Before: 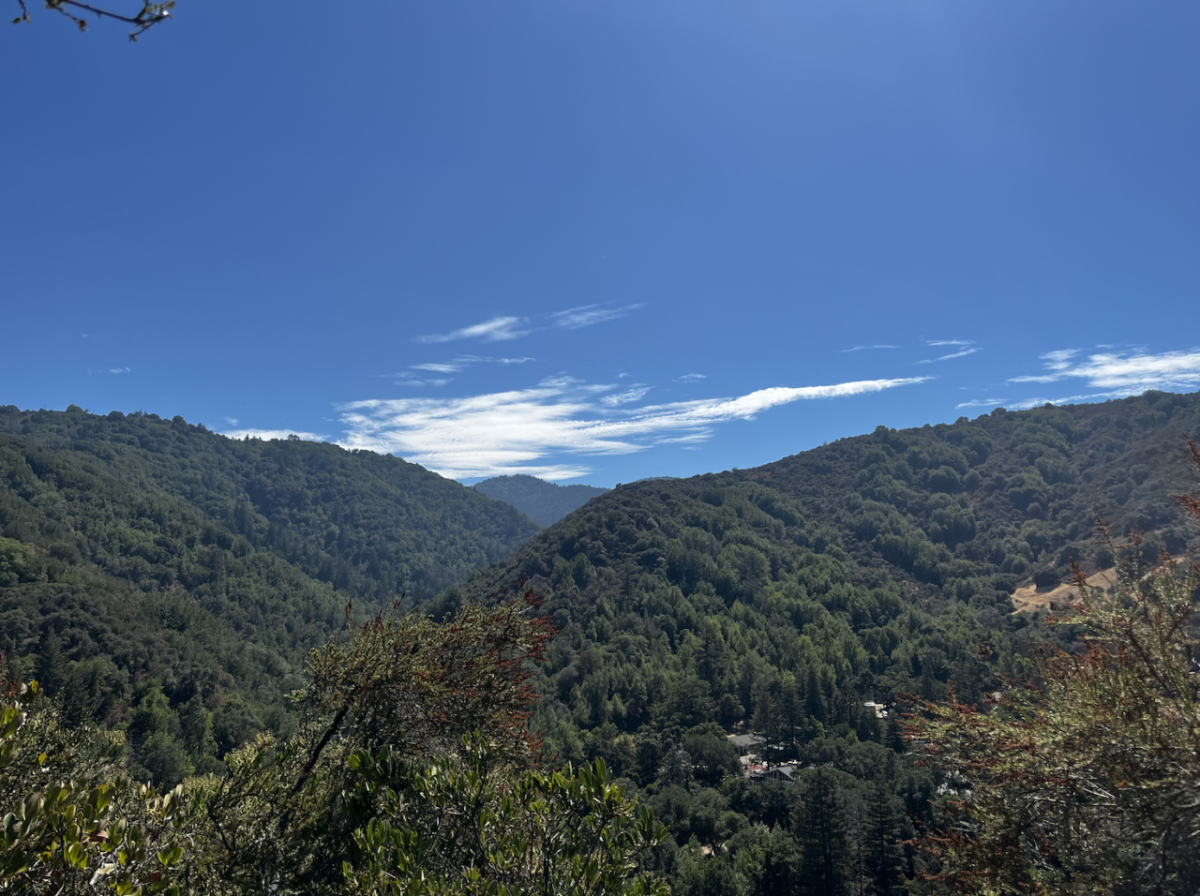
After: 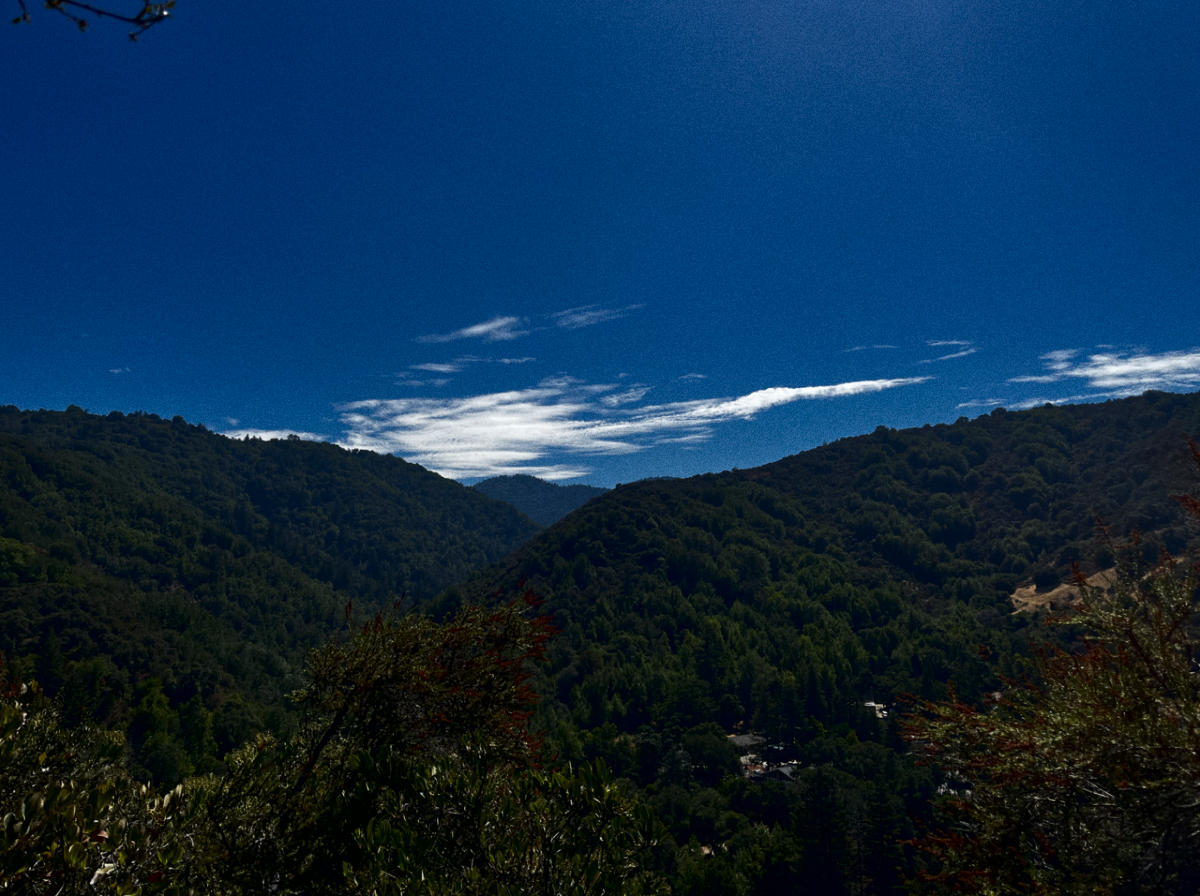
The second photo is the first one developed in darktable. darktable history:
contrast brightness saturation: brightness -0.52
grain: coarseness 22.88 ISO
